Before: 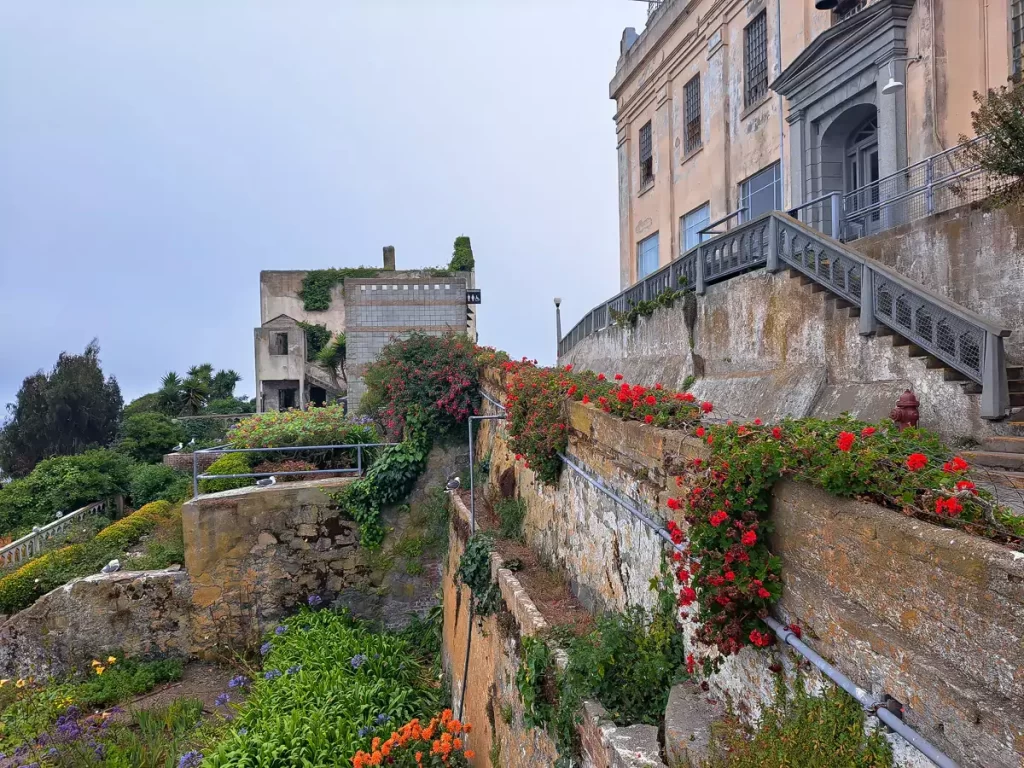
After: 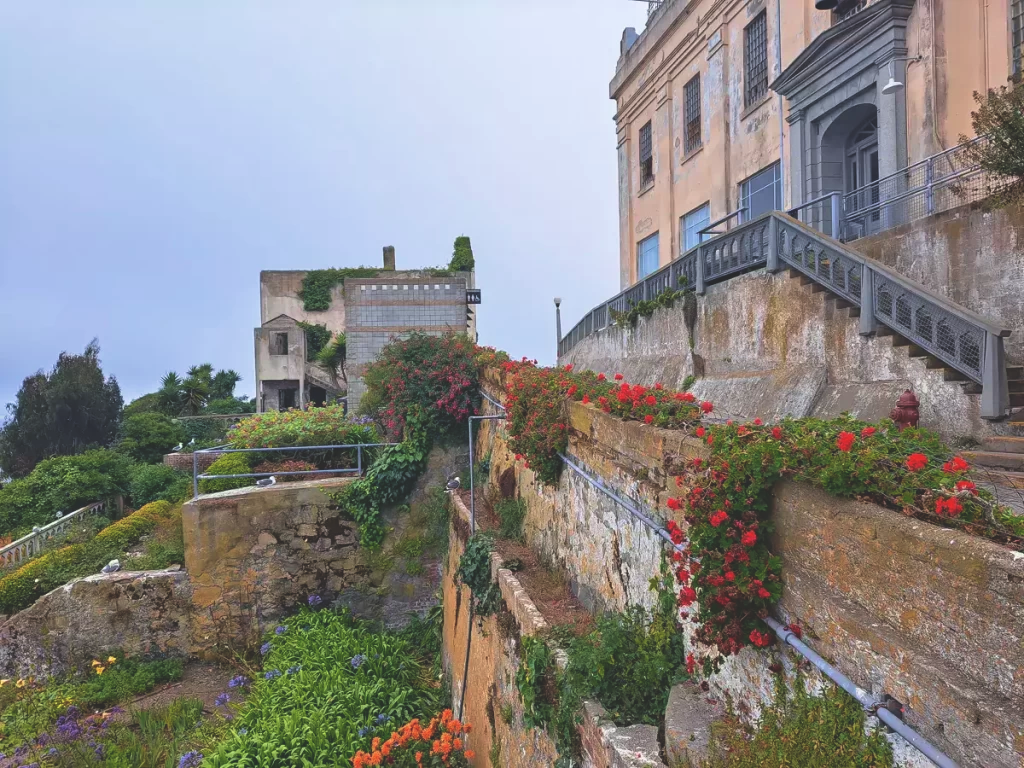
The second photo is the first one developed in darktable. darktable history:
velvia: on, module defaults
exposure: black level correction -0.023, exposure -0.039 EV, compensate highlight preservation false
